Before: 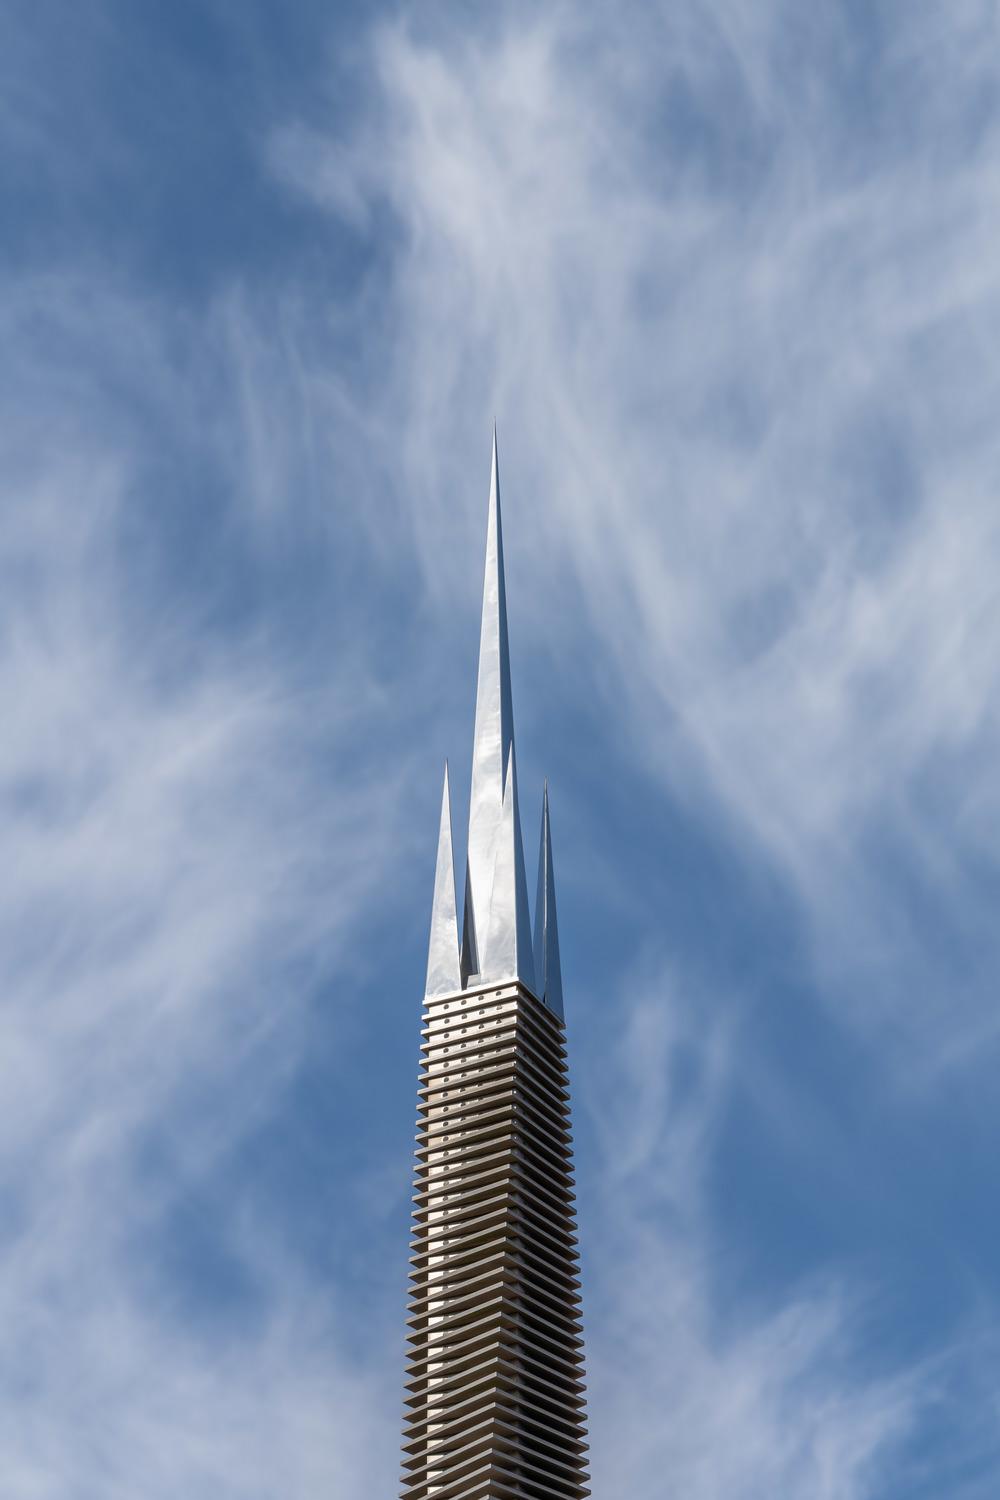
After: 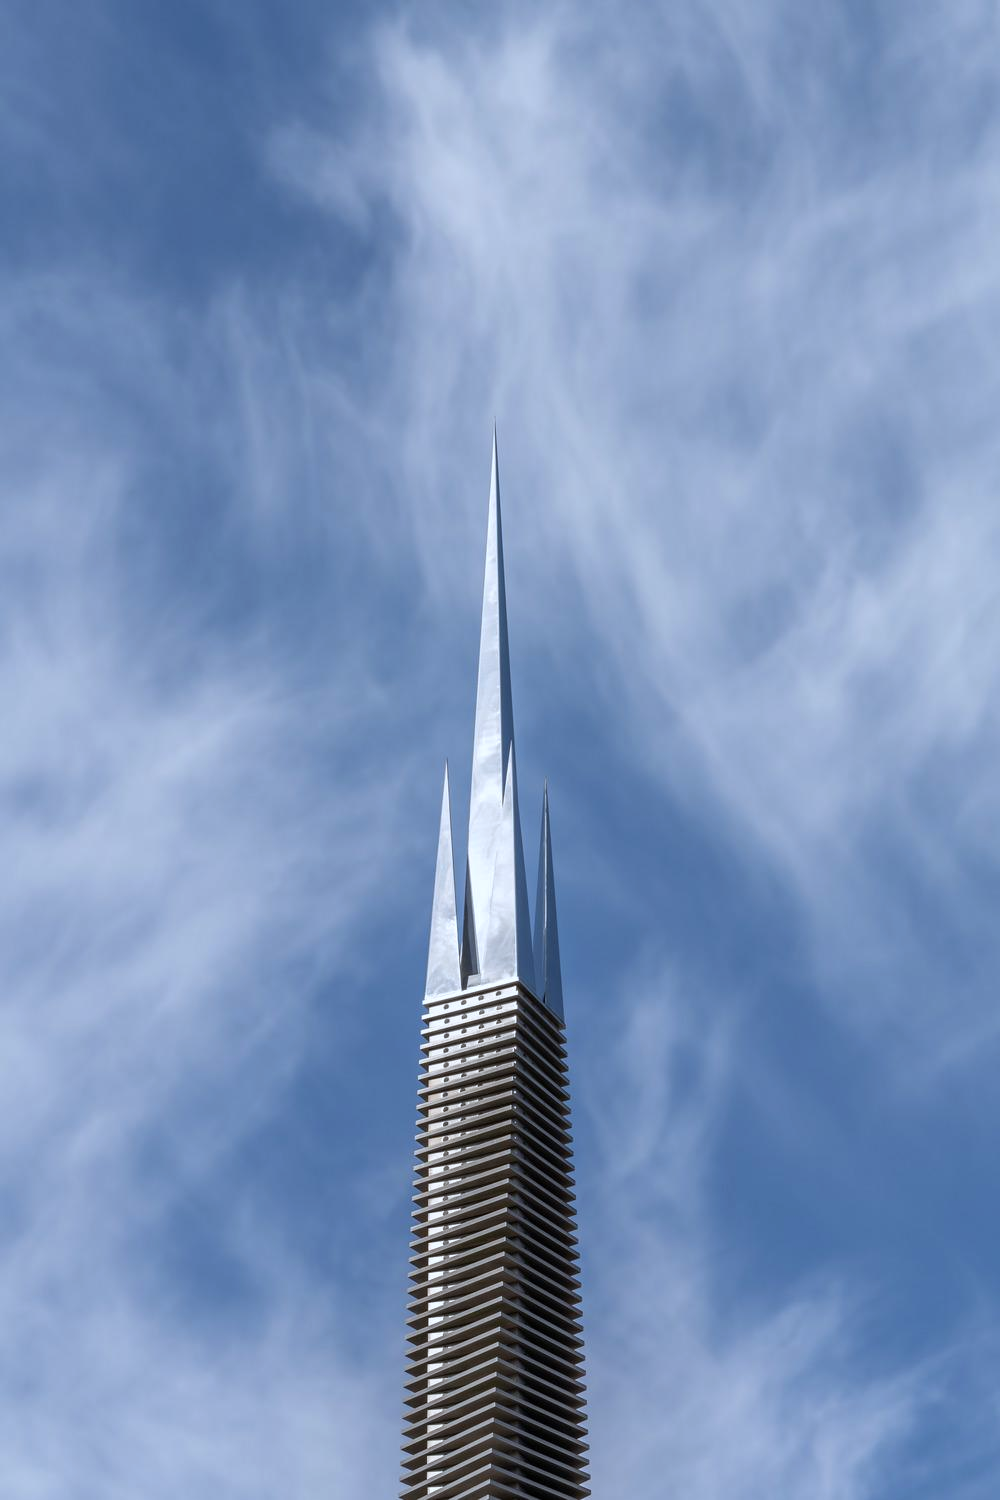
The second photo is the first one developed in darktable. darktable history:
contrast brightness saturation: saturation -0.162
color calibration: illuminant as shot in camera, x 0.368, y 0.376, temperature 4324.35 K
